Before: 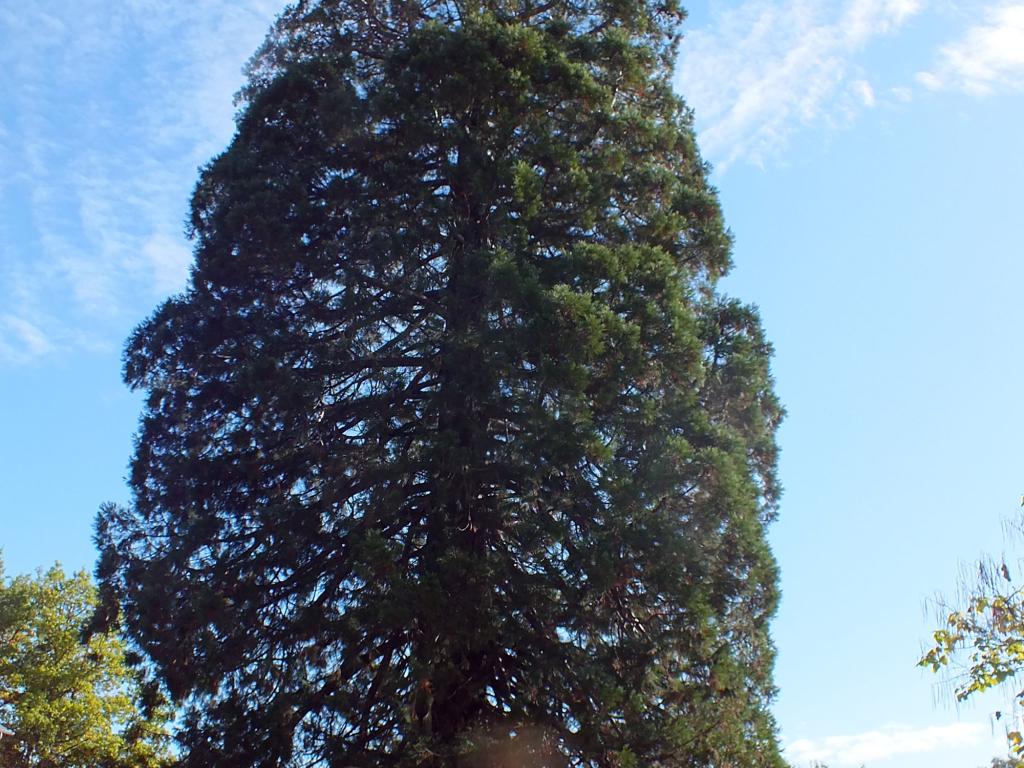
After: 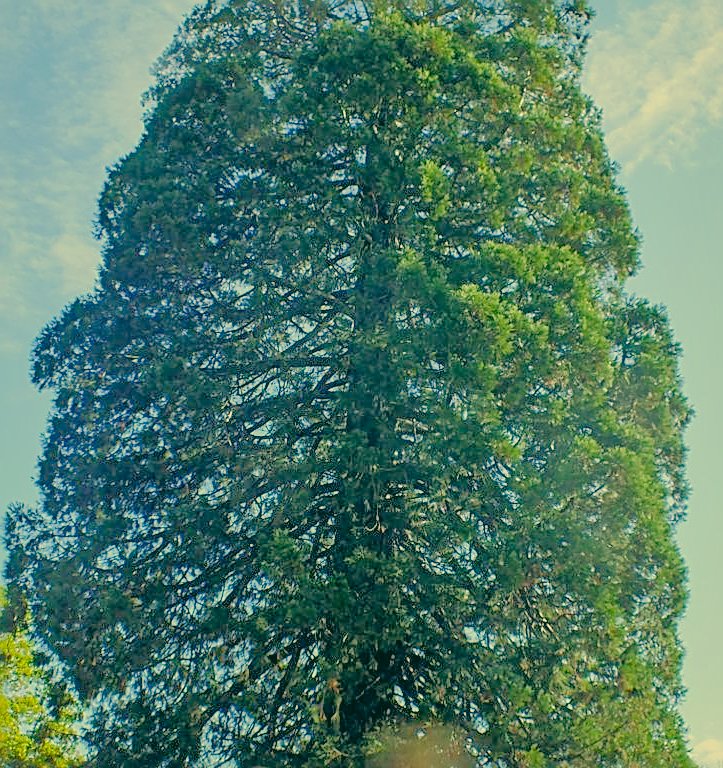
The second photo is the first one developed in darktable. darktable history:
sharpen: radius 2.686, amount 0.663
crop and rotate: left 9.078%, right 20.246%
exposure: black level correction 0, exposure 0.95 EV, compensate exposure bias true, compensate highlight preservation false
filmic rgb: black relative exposure -7.65 EV, white relative exposure 4.56 EV, hardness 3.61
local contrast: detail 109%
shadows and highlights: shadows 40.27, highlights -59.67
color correction: highlights a* 2.19, highlights b* 34.57, shadows a* -35.98, shadows b* -5.66
tone equalizer: -7 EV 0.144 EV, -6 EV 0.6 EV, -5 EV 1.13 EV, -4 EV 1.36 EV, -3 EV 1.15 EV, -2 EV 0.6 EV, -1 EV 0.158 EV
